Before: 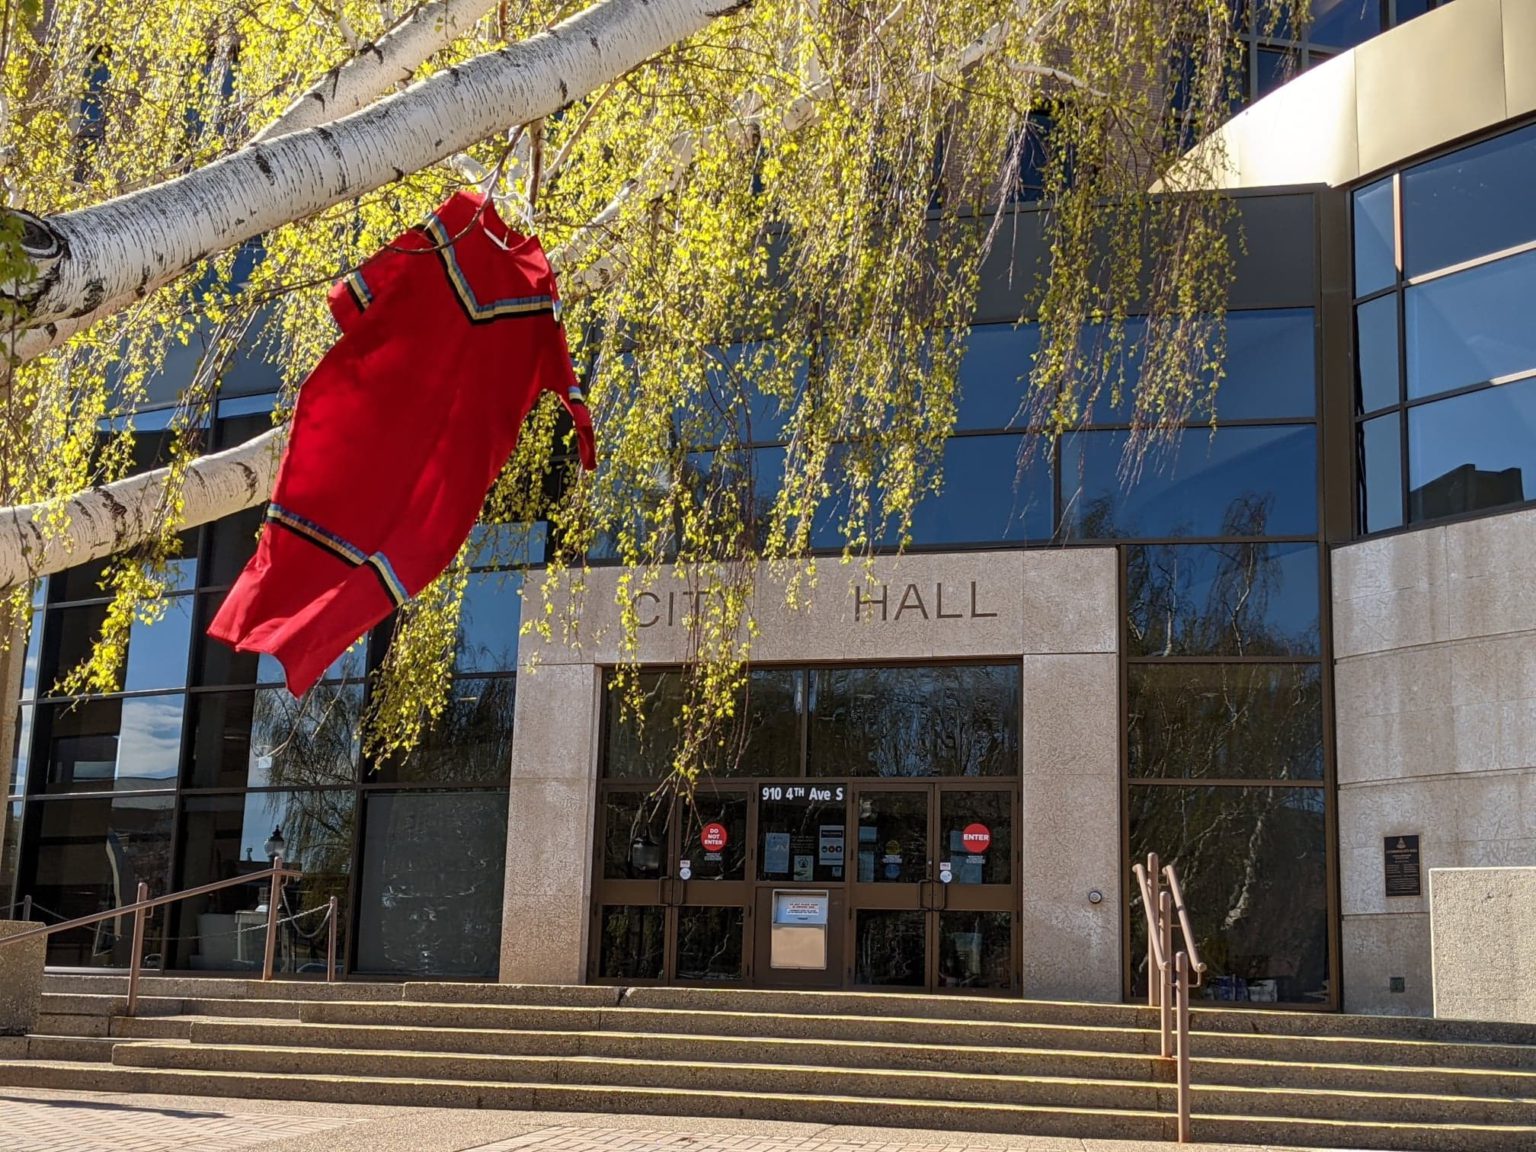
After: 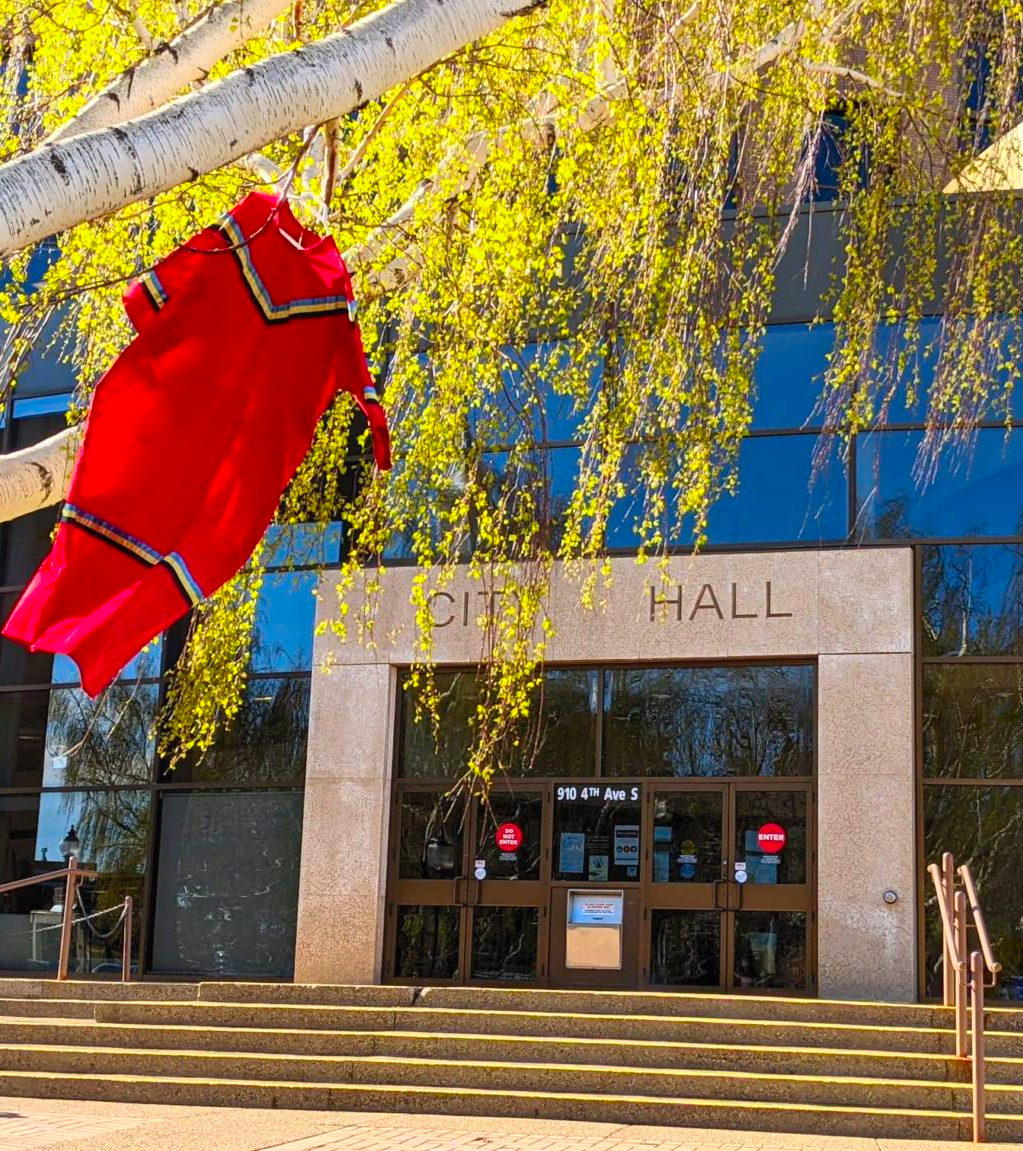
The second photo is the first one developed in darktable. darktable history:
crop and rotate: left 13.409%, right 19.924%
contrast brightness saturation: contrast 0.2, brightness 0.2, saturation 0.8
